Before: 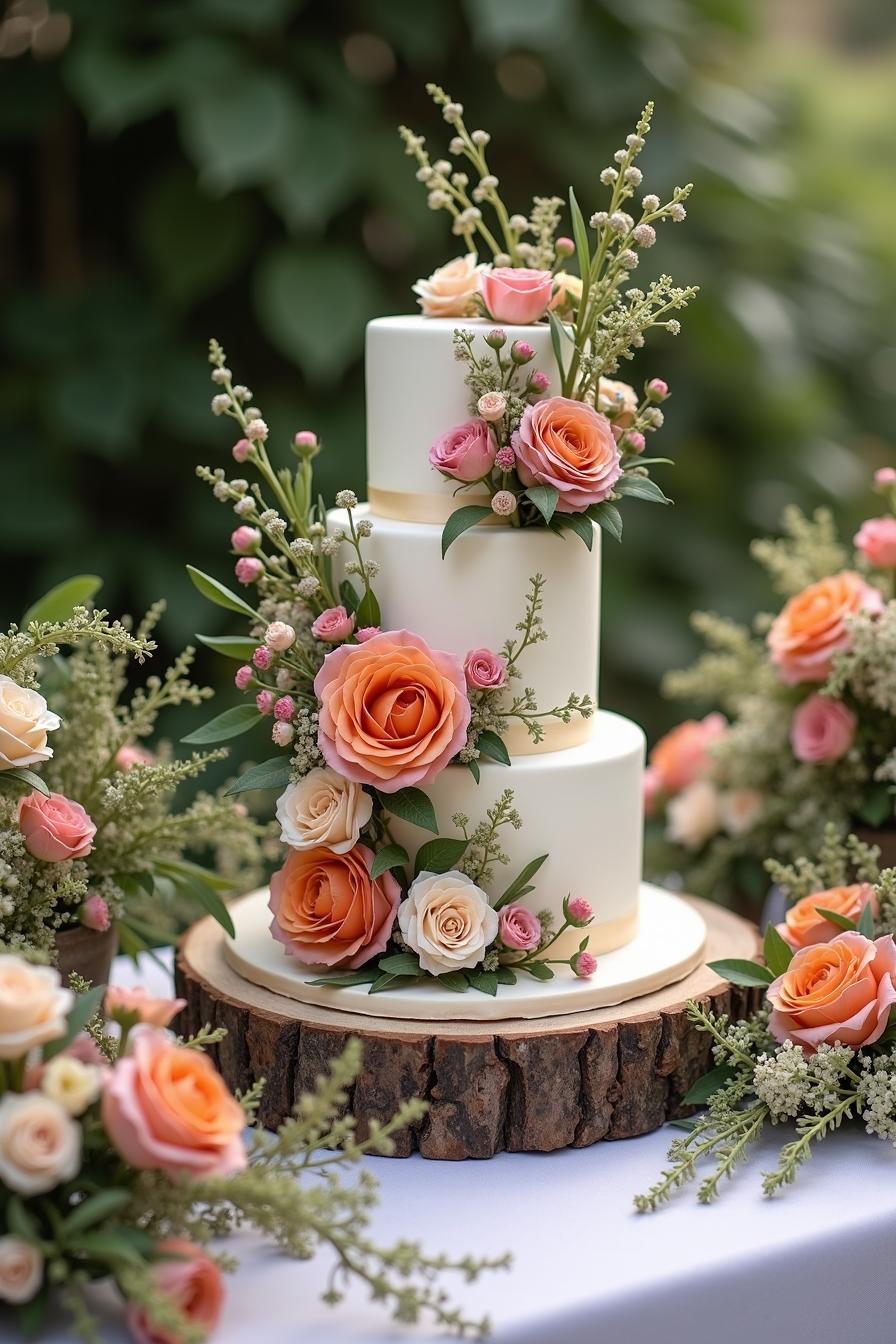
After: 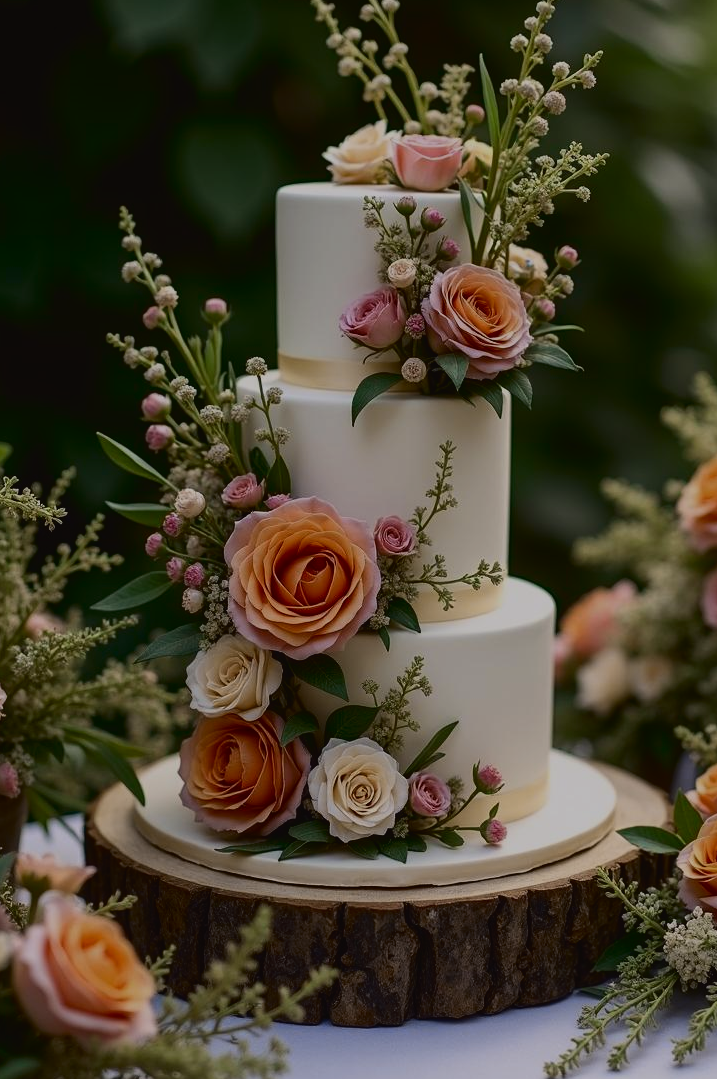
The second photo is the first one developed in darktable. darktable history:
crop and rotate: left 10.128%, top 9.931%, right 9.827%, bottom 9.733%
contrast brightness saturation: contrast 0.034, brightness -0.043
exposure: exposure -1.477 EV, compensate exposure bias true, compensate highlight preservation false
tone curve: curves: ch0 [(0, 0.023) (0.087, 0.065) (0.184, 0.168) (0.45, 0.54) (0.57, 0.683) (0.722, 0.825) (0.877, 0.948) (1, 1)]; ch1 [(0, 0) (0.388, 0.369) (0.45, 0.43) (0.505, 0.509) (0.534, 0.528) (0.657, 0.655) (1, 1)]; ch2 [(0, 0) (0.314, 0.223) (0.427, 0.405) (0.5, 0.5) (0.55, 0.566) (0.625, 0.657) (1, 1)], color space Lab, independent channels, preserve colors none
